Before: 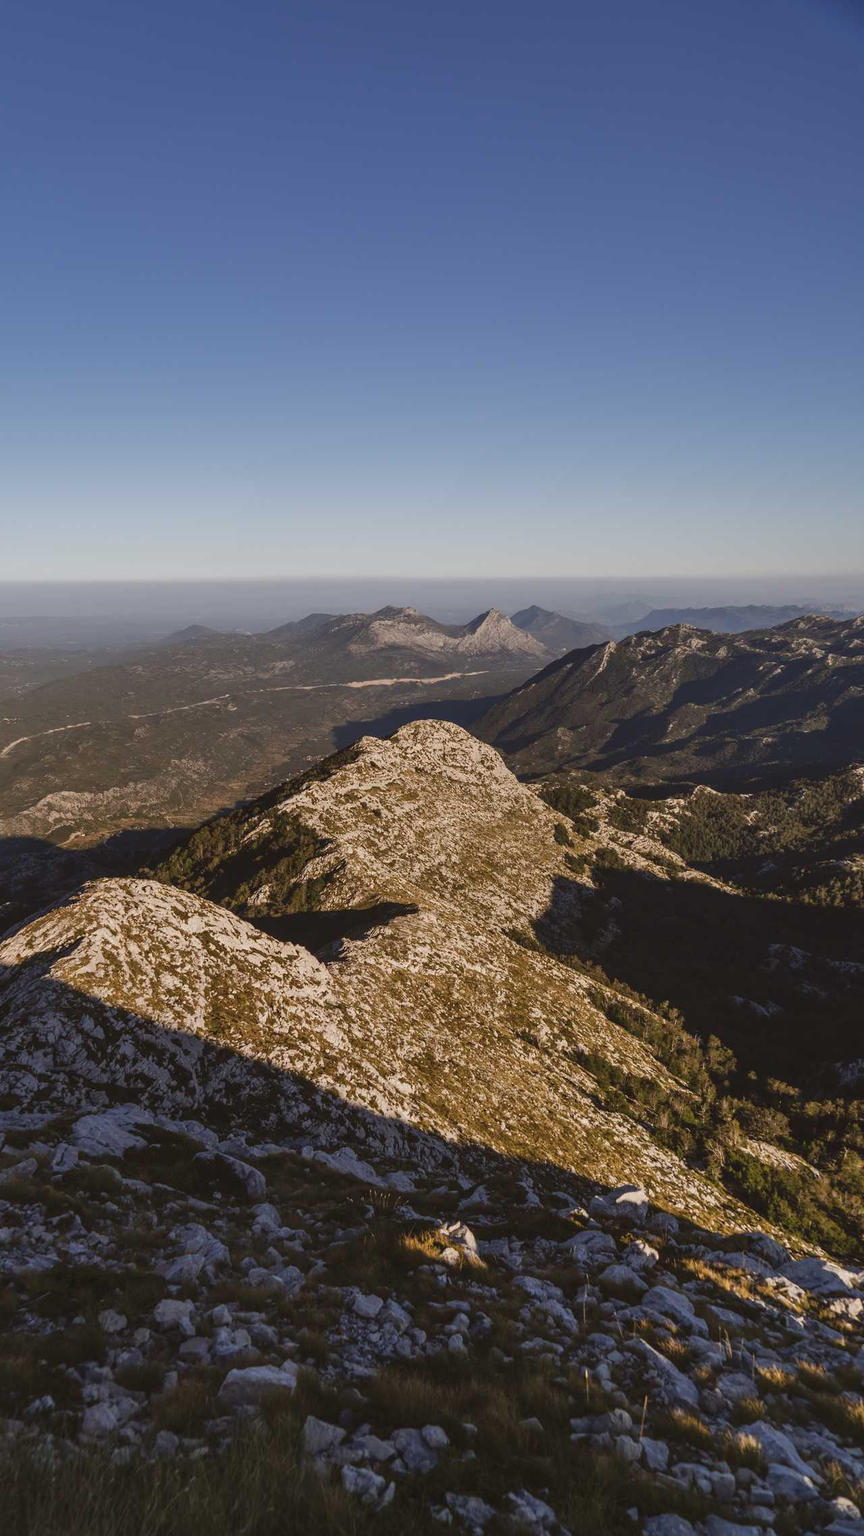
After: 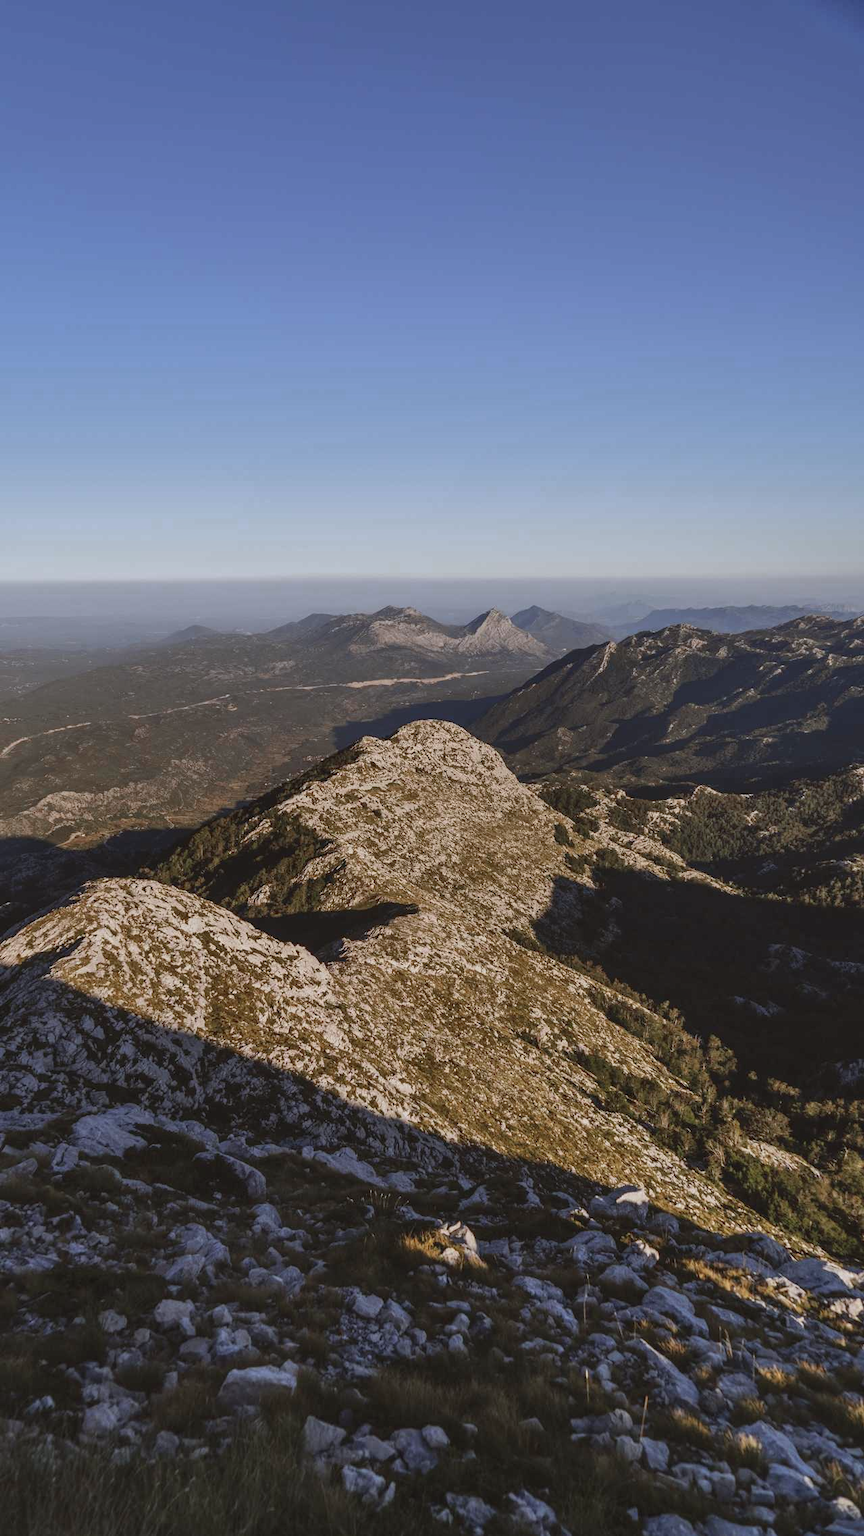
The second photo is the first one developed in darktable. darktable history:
color zones: curves: ch0 [(0, 0.5) (0.125, 0.4) (0.25, 0.5) (0.375, 0.4) (0.5, 0.4) (0.625, 0.6) (0.75, 0.6) (0.875, 0.5)]; ch1 [(0, 0.4) (0.125, 0.5) (0.25, 0.4) (0.375, 0.4) (0.5, 0.4) (0.625, 0.4) (0.75, 0.5) (0.875, 0.4)]; ch2 [(0, 0.6) (0.125, 0.5) (0.25, 0.5) (0.375, 0.6) (0.5, 0.6) (0.625, 0.5) (0.75, 0.5) (0.875, 0.5)]
white balance: red 0.974, blue 1.044
shadows and highlights: radius 108.52, shadows 23.73, highlights -59.32, low approximation 0.01, soften with gaussian
